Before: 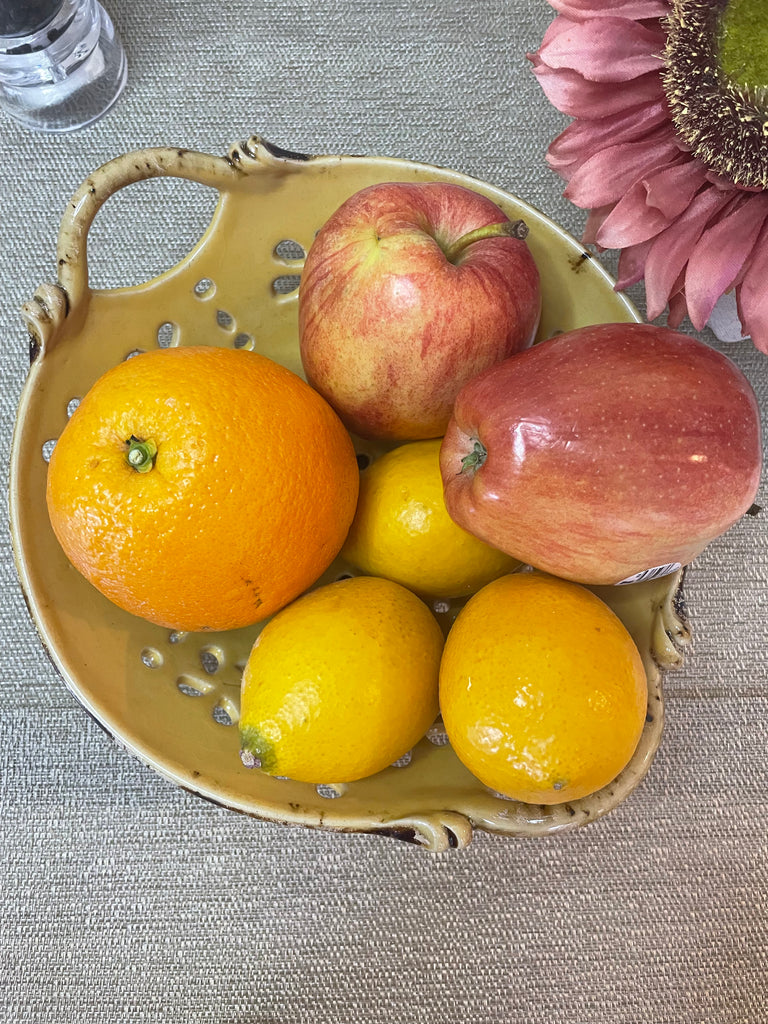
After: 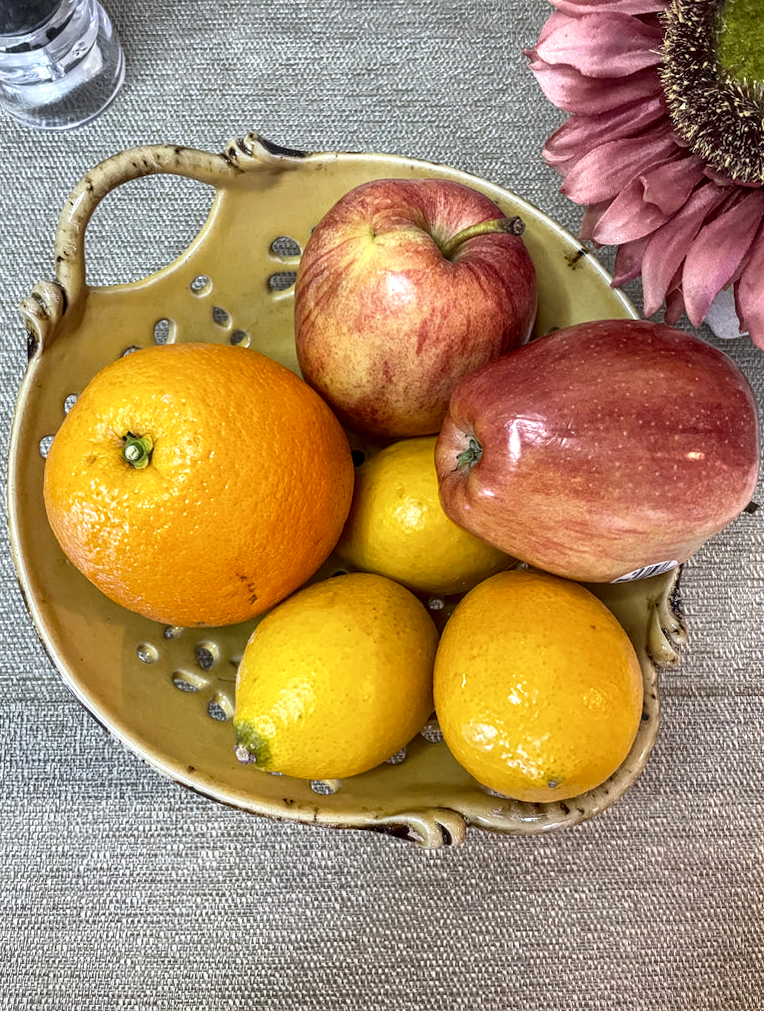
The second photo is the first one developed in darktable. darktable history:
local contrast: detail 160%
crop: top 0.05%, bottom 0.098%
rotate and perspective: rotation 0.192°, lens shift (horizontal) -0.015, crop left 0.005, crop right 0.996, crop top 0.006, crop bottom 0.99
exposure: black level correction 0.001, compensate highlight preservation false
